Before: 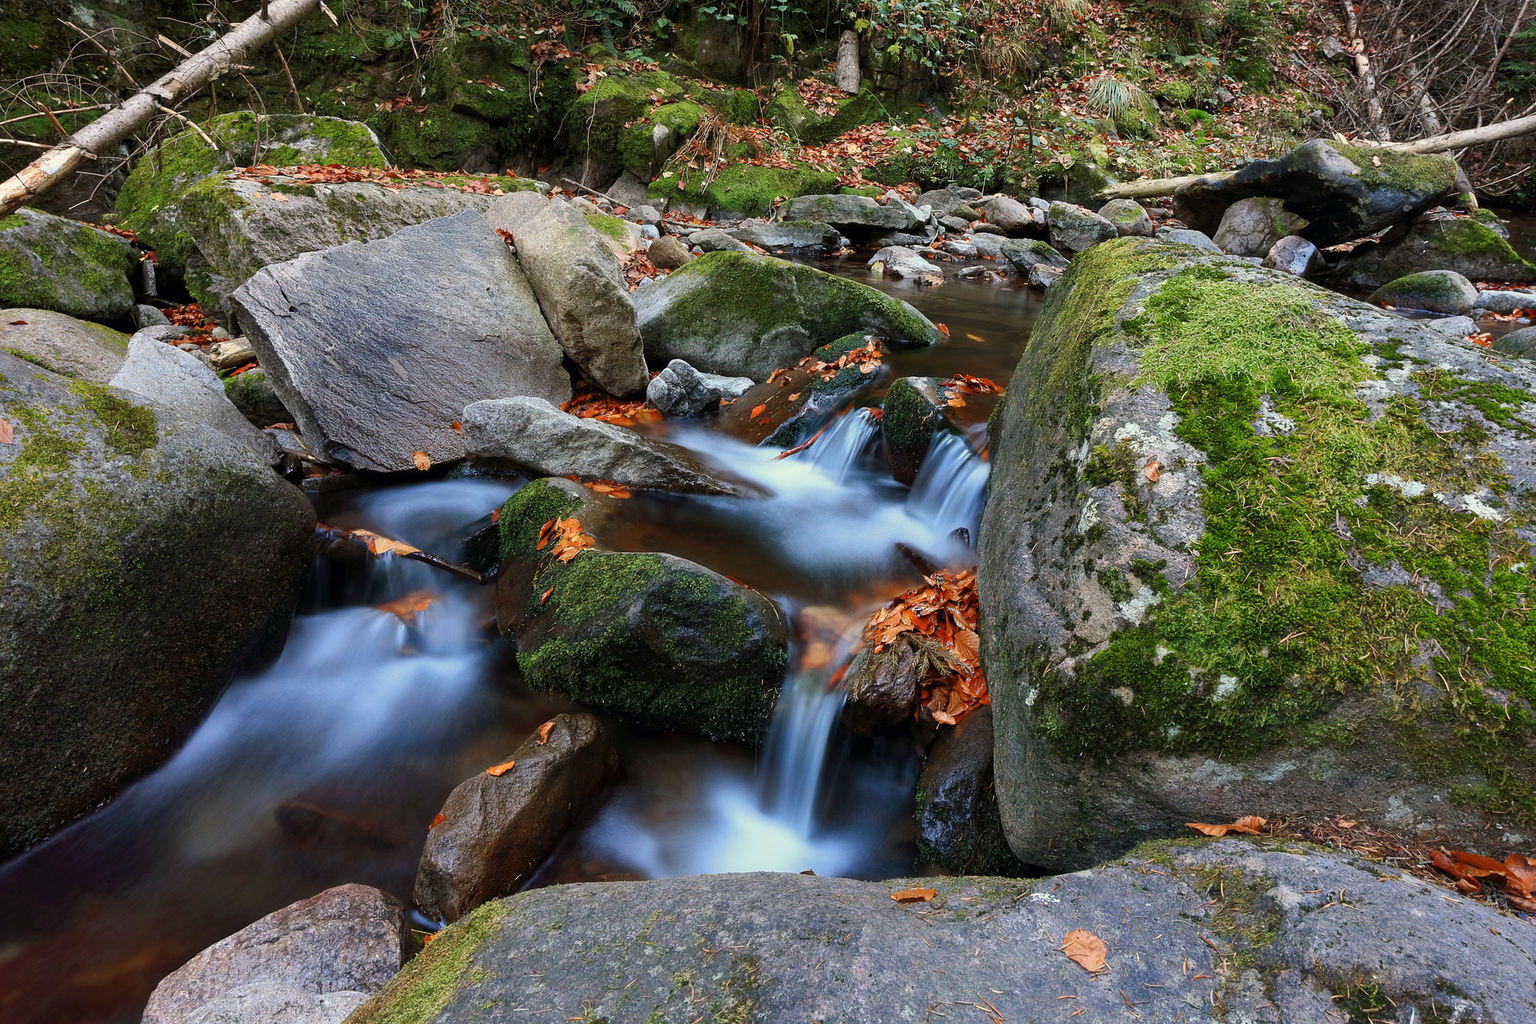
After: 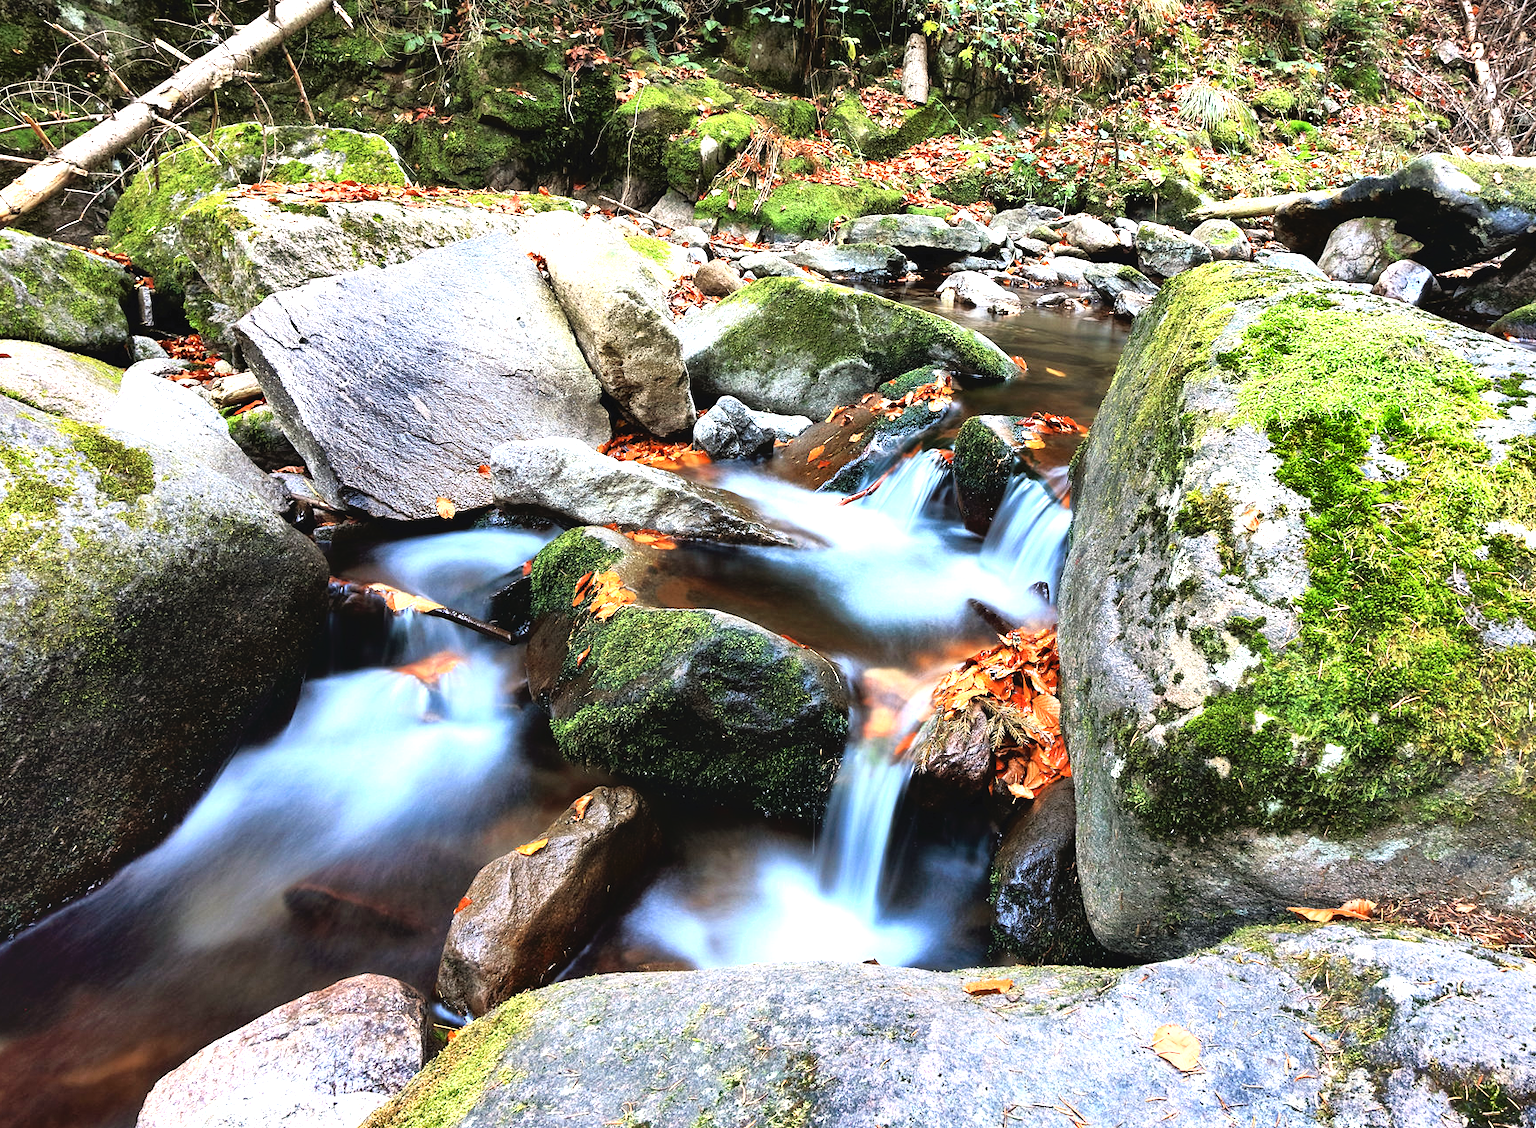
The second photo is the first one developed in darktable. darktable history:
exposure: black level correction 0, exposure 0.702 EV, compensate highlight preservation false
crop and rotate: left 1.19%, right 8.042%
shadows and highlights: highlights color adjustment 39.2%, low approximation 0.01, soften with gaussian
tone curve: curves: ch0 [(0, 0) (0.003, 0.049) (0.011, 0.051) (0.025, 0.055) (0.044, 0.065) (0.069, 0.081) (0.1, 0.11) (0.136, 0.15) (0.177, 0.195) (0.224, 0.242) (0.277, 0.308) (0.335, 0.375) (0.399, 0.436) (0.468, 0.5) (0.543, 0.574) (0.623, 0.665) (0.709, 0.761) (0.801, 0.851) (0.898, 0.933) (1, 1)], color space Lab, independent channels, preserve colors none
tone equalizer: -8 EV -1.09 EV, -7 EV -0.977 EV, -6 EV -0.9 EV, -5 EV -0.585 EV, -3 EV 0.567 EV, -2 EV 0.878 EV, -1 EV 0.987 EV, +0 EV 1.07 EV
